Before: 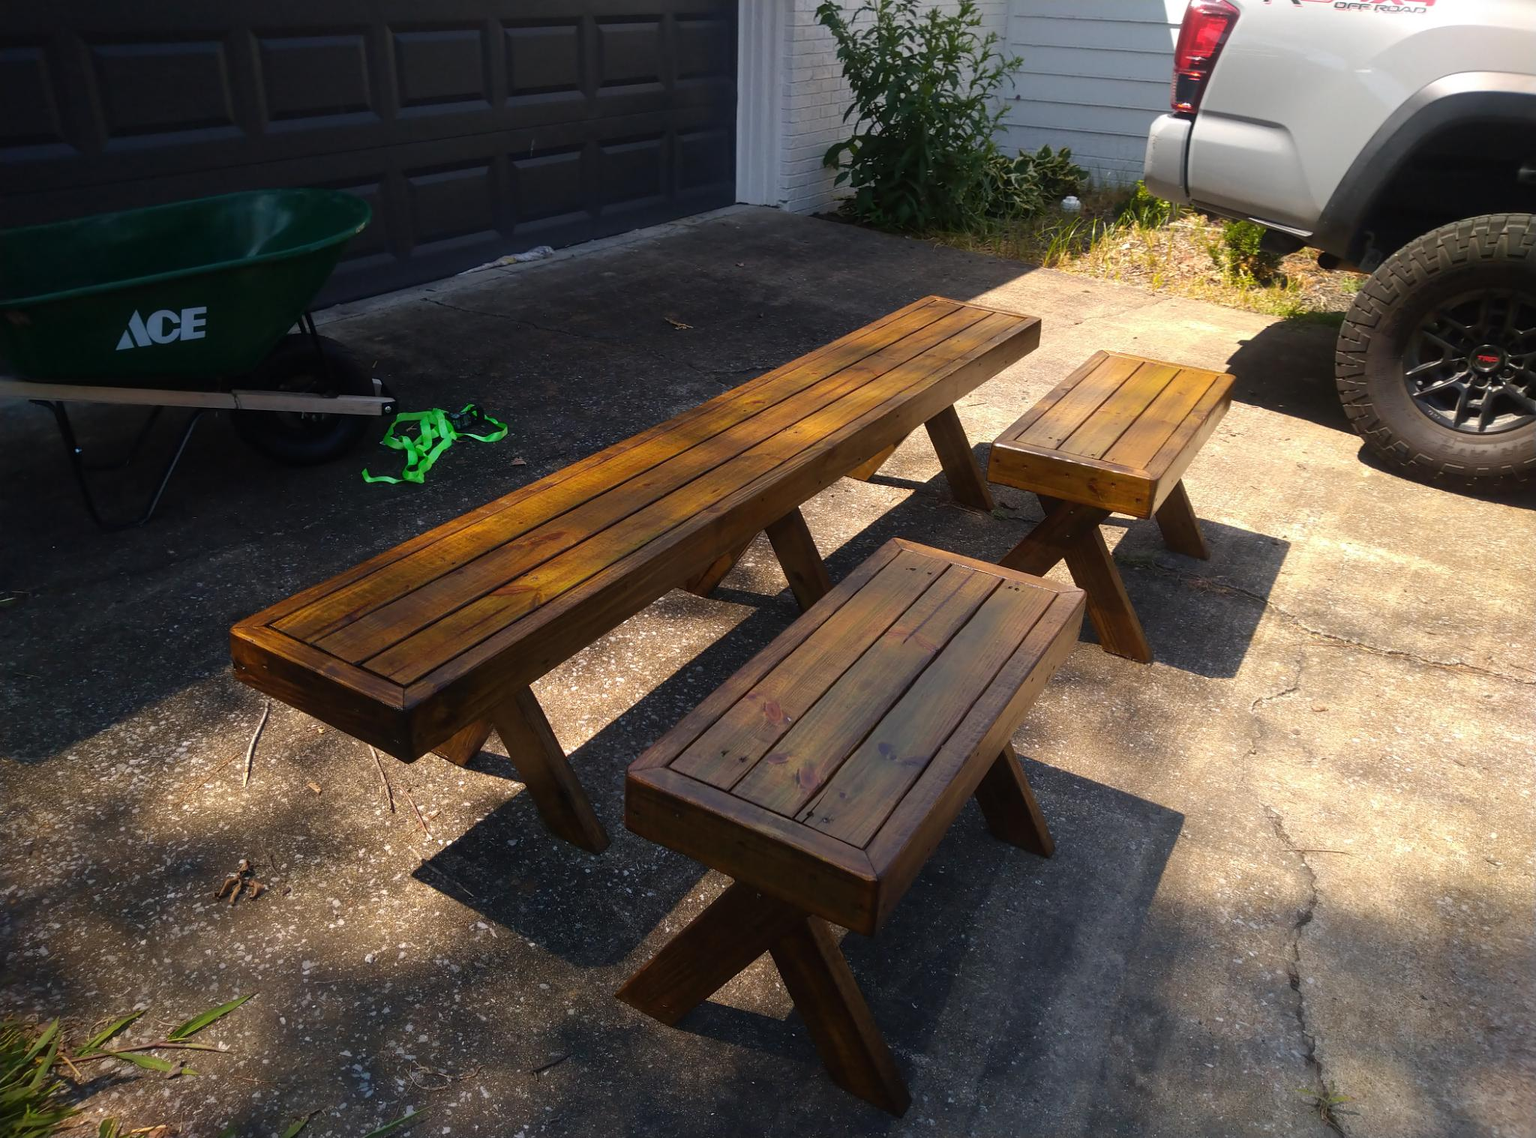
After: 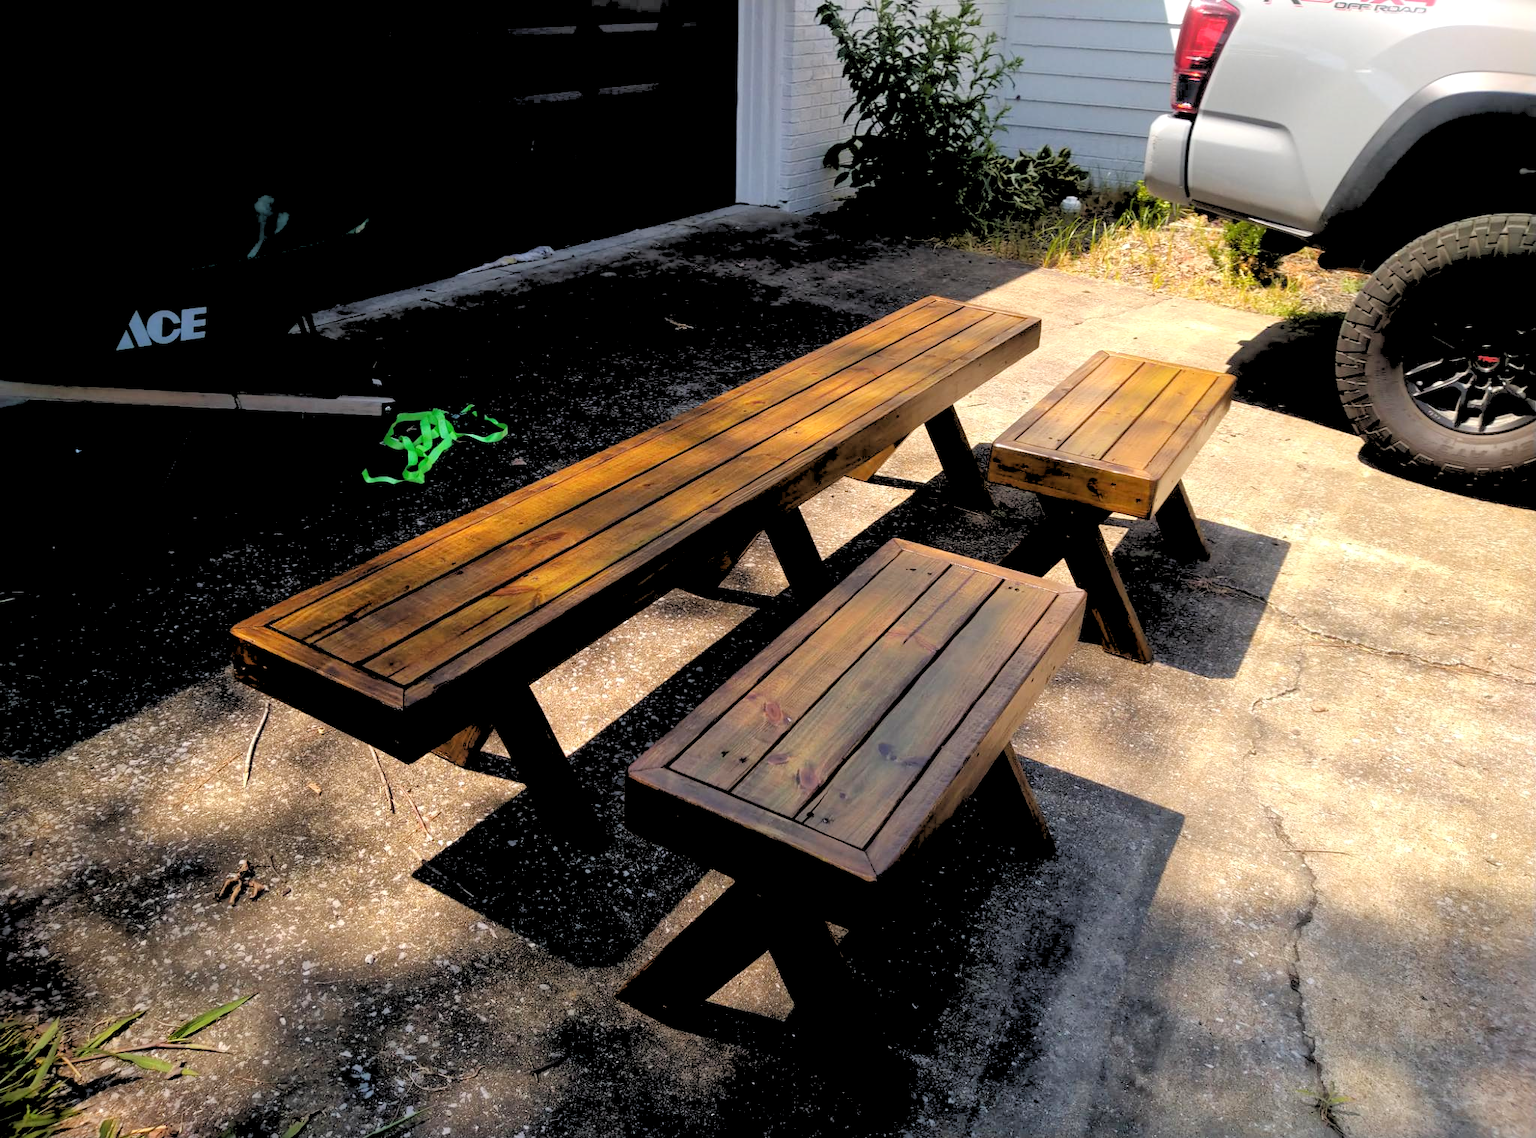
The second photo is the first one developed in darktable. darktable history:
base curve: preserve colors none
rgb levels: levels [[0.027, 0.429, 0.996], [0, 0.5, 1], [0, 0.5, 1]]
local contrast: mode bilateral grid, contrast 20, coarseness 50, detail 140%, midtone range 0.2
